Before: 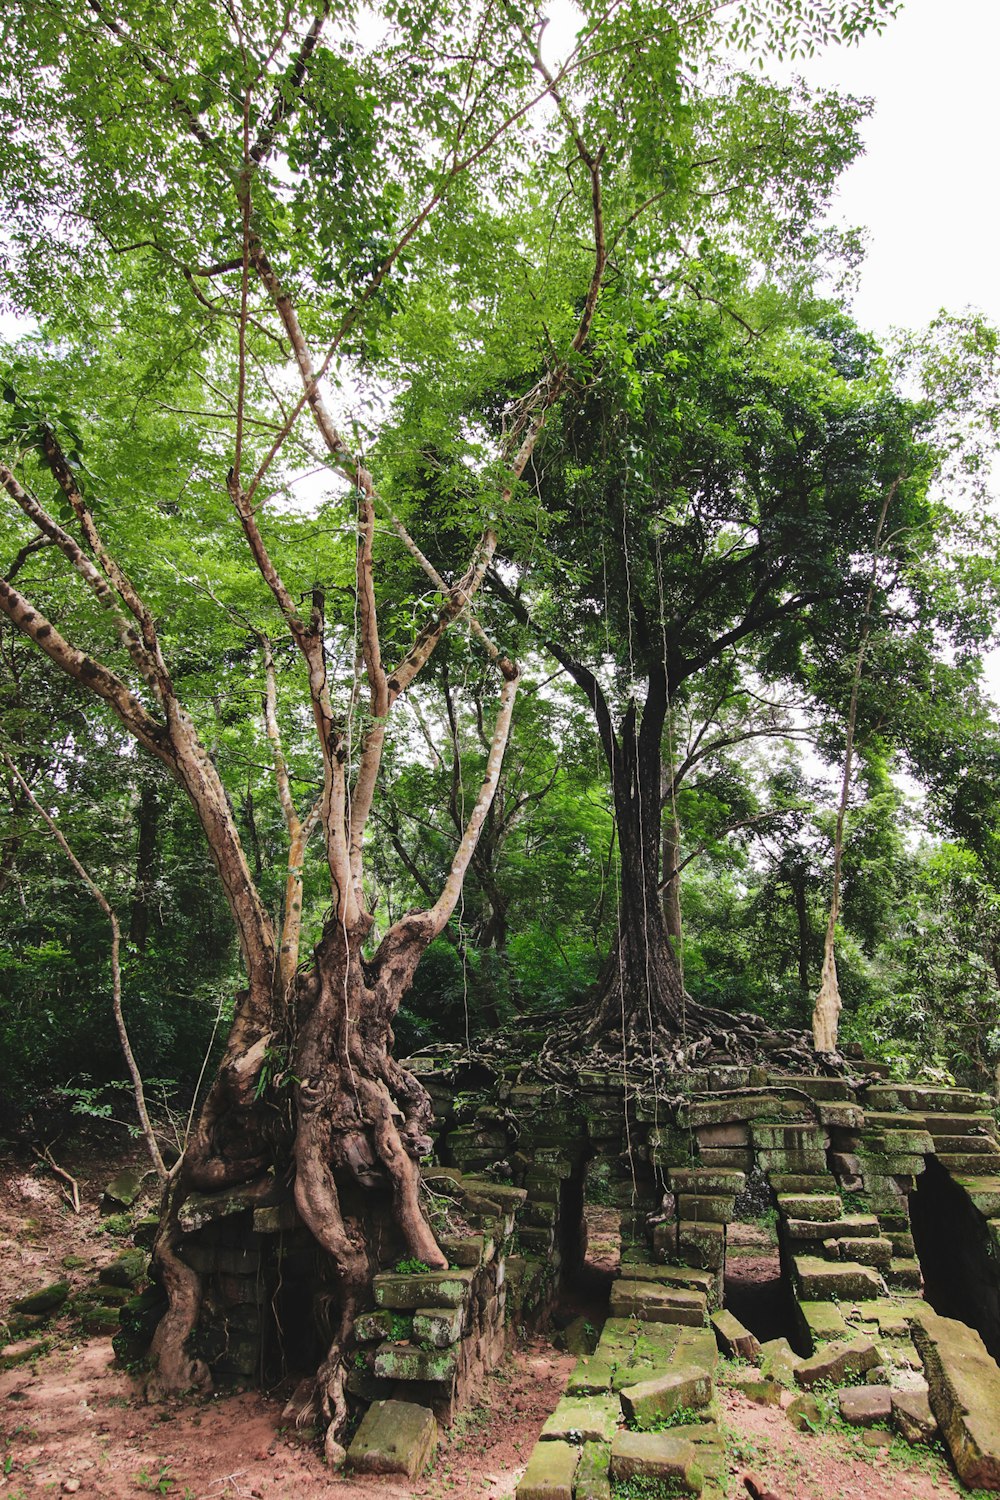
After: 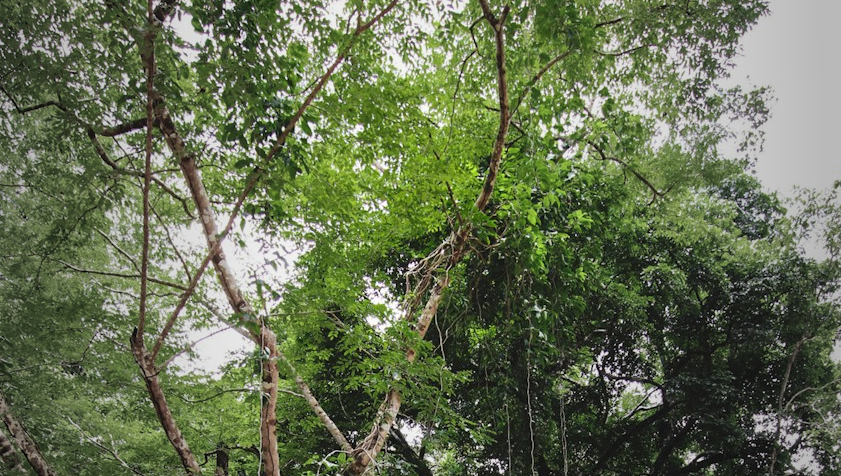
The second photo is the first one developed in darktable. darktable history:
vignetting: fall-off start 18.19%, fall-off radius 136.64%, width/height ratio 0.619, shape 0.602, unbound false
crop and rotate: left 9.691%, top 9.378%, right 6.205%, bottom 58.846%
